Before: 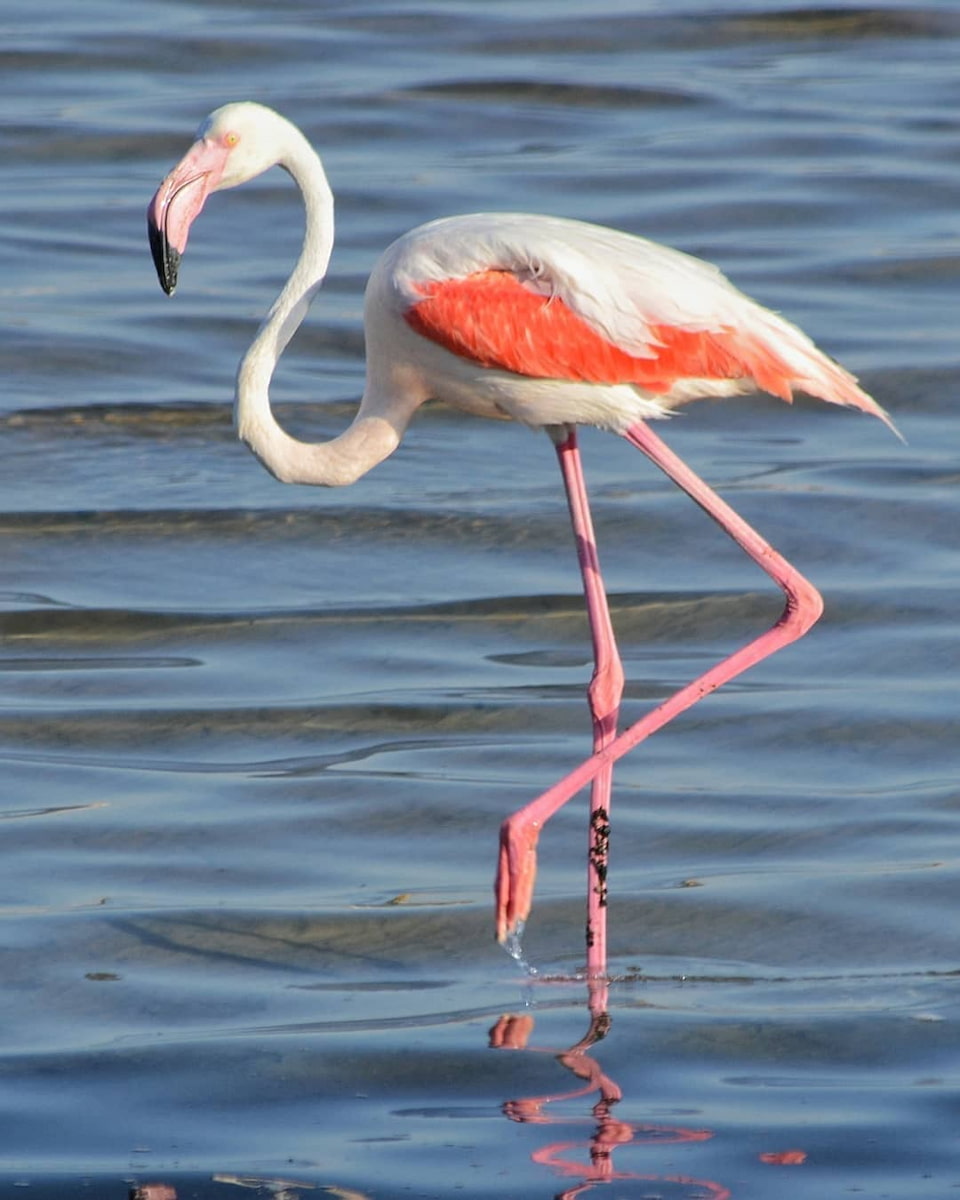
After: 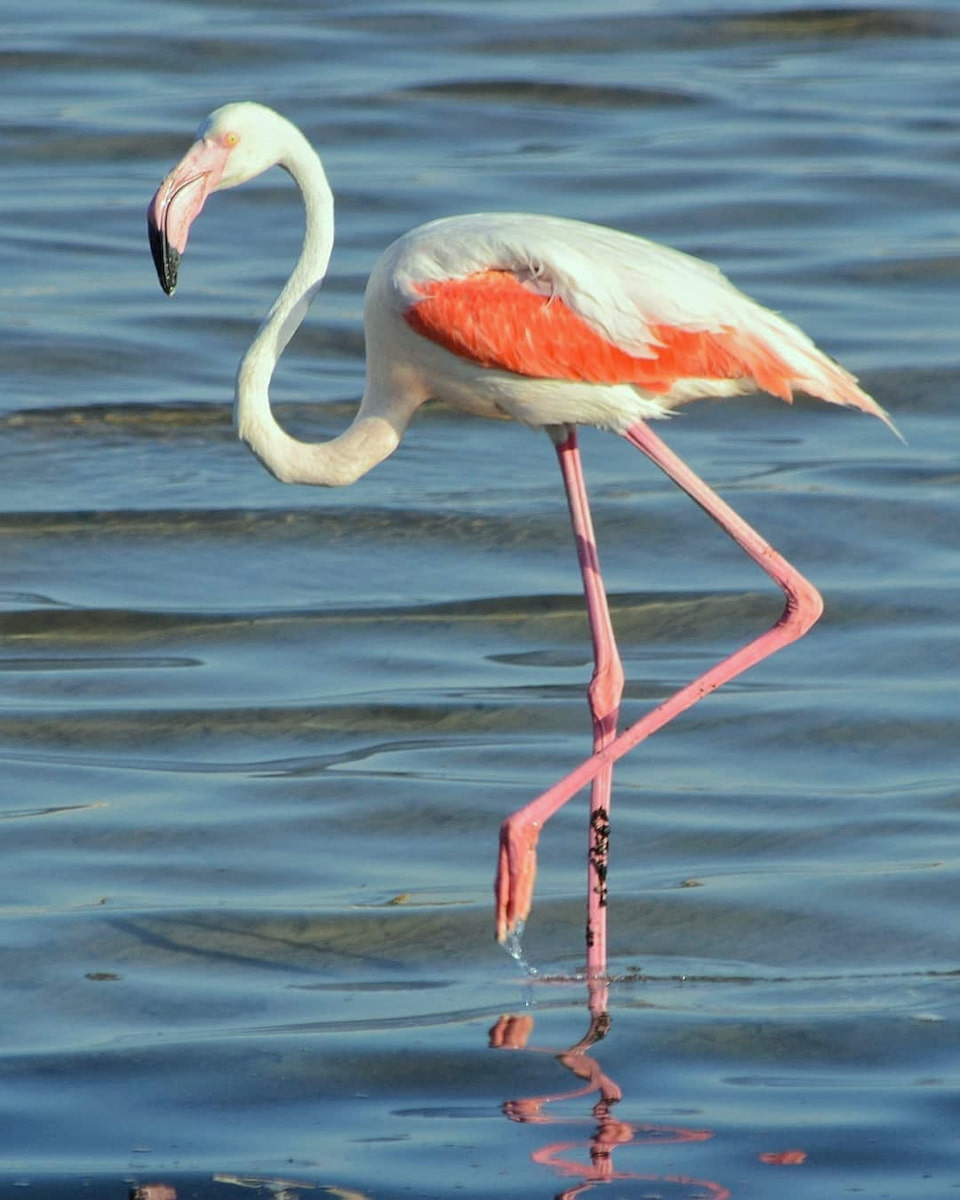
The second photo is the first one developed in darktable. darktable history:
color correction: highlights a* -7.92, highlights b* 3.35
